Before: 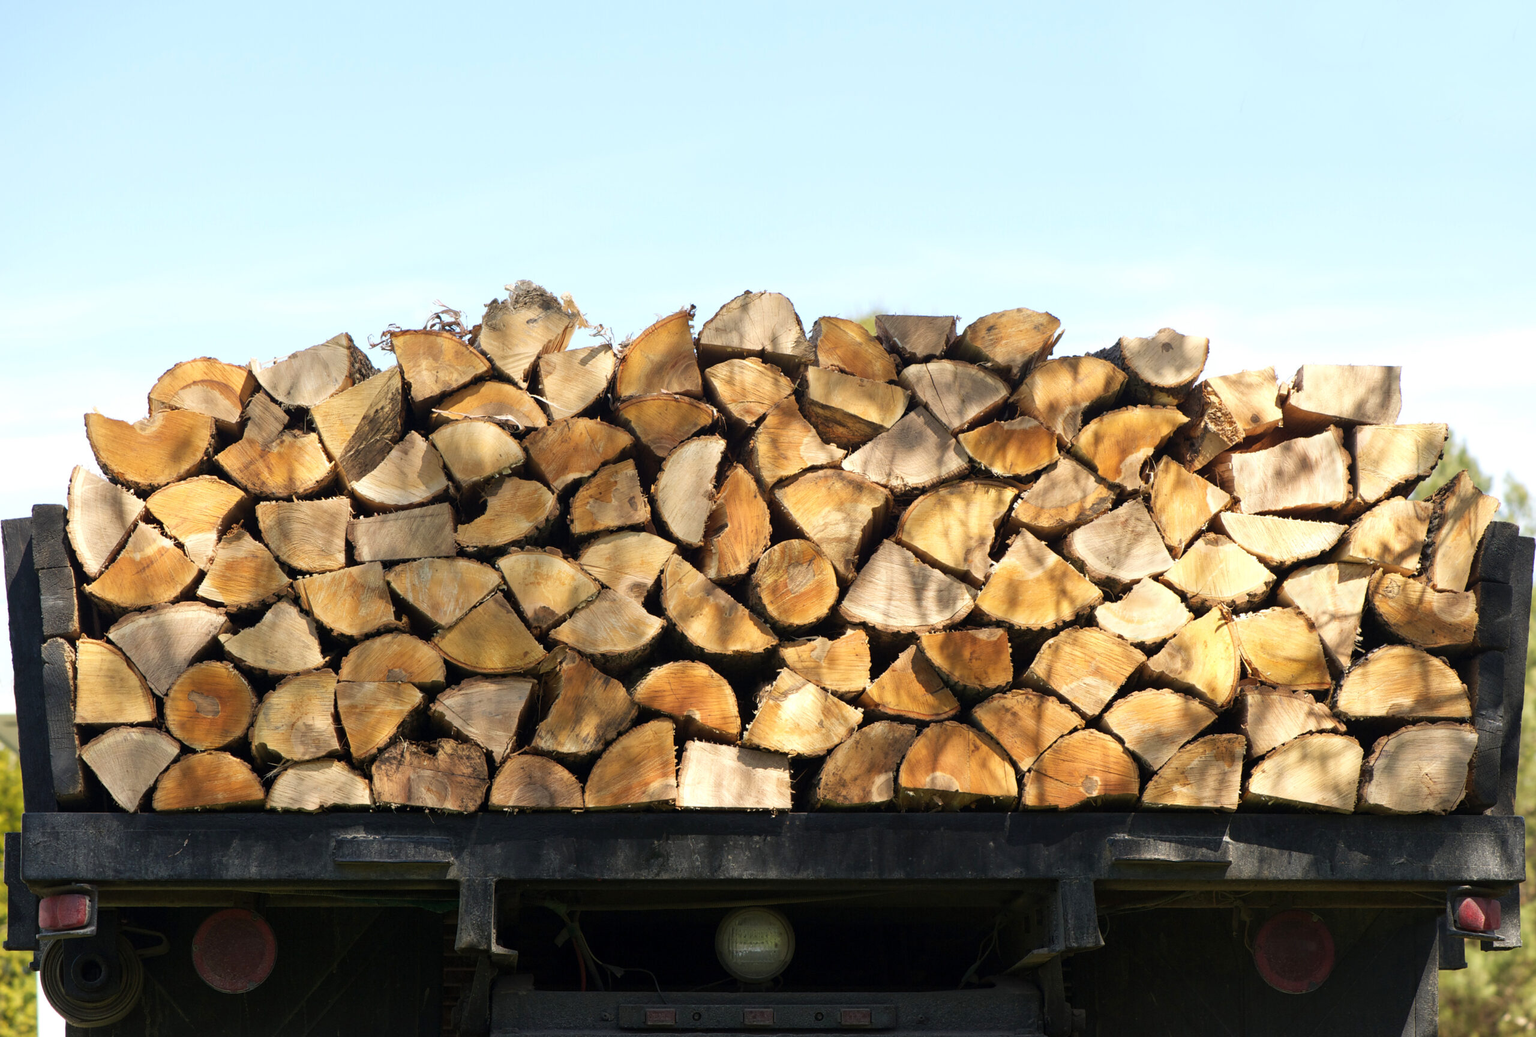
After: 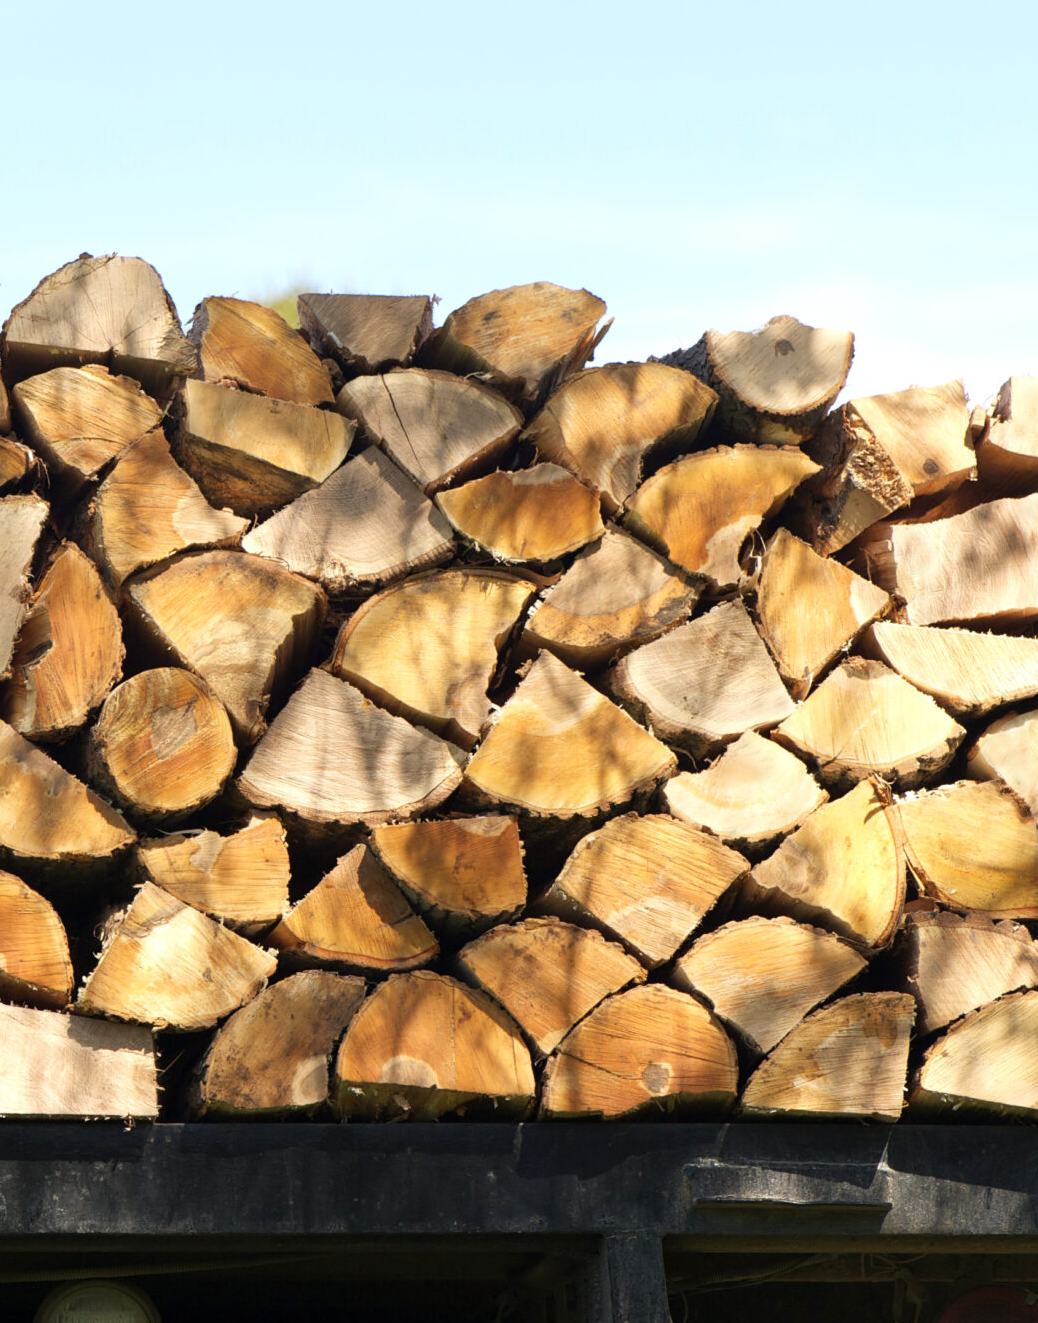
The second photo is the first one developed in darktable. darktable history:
crop: left 45.353%, top 13.386%, right 14.085%, bottom 10.032%
